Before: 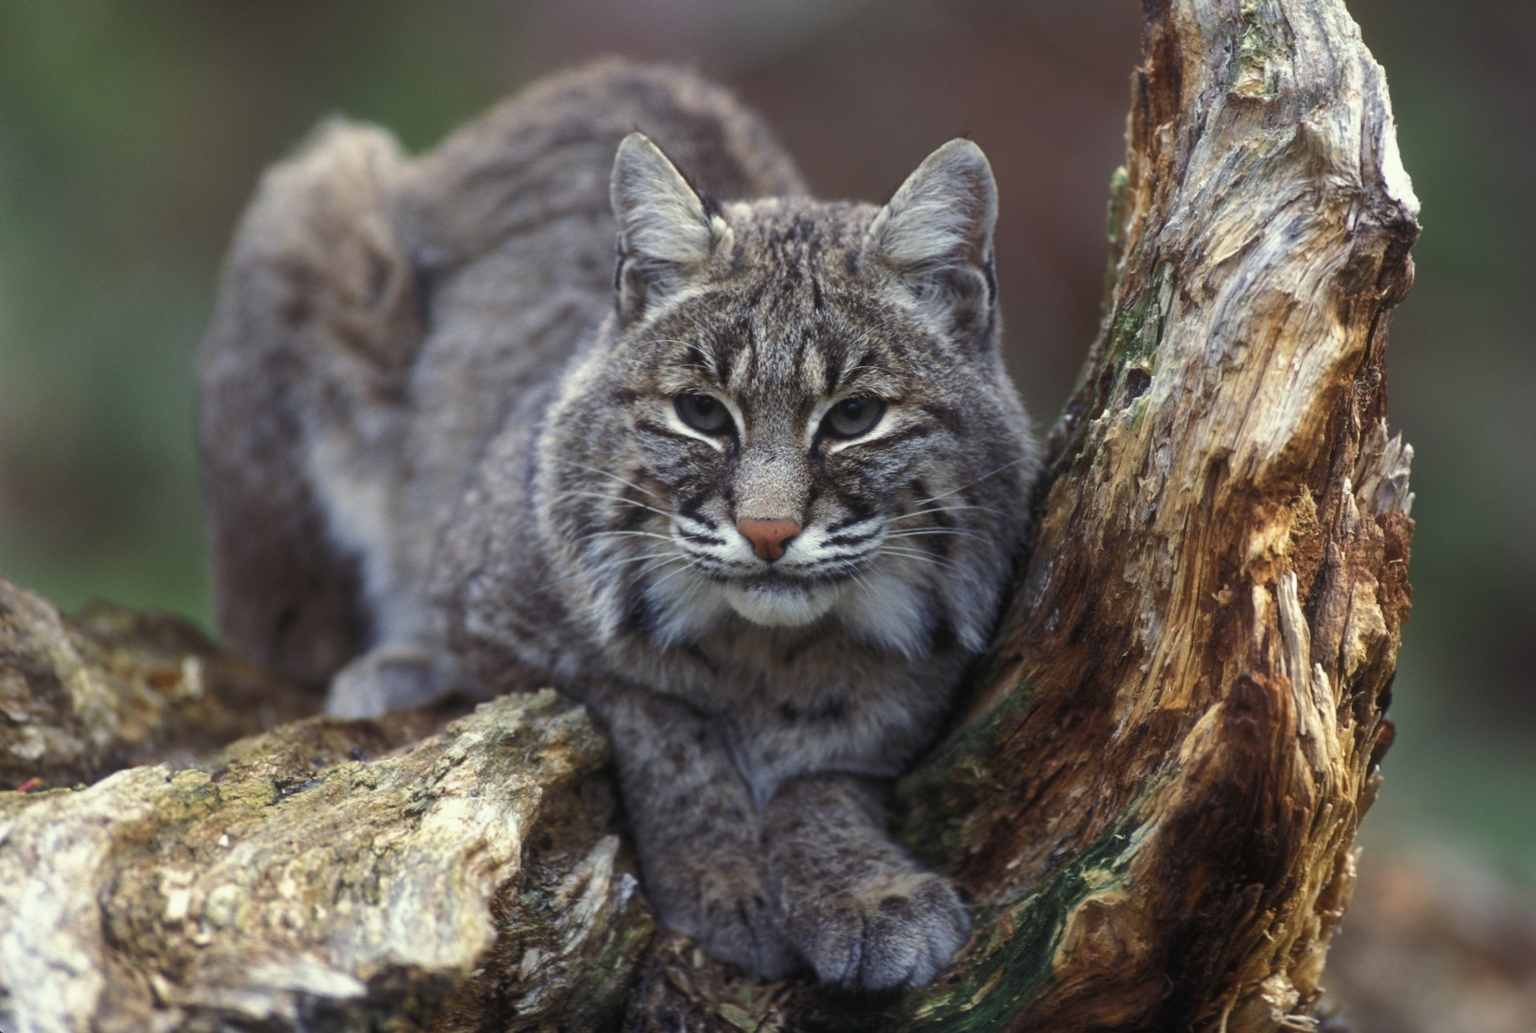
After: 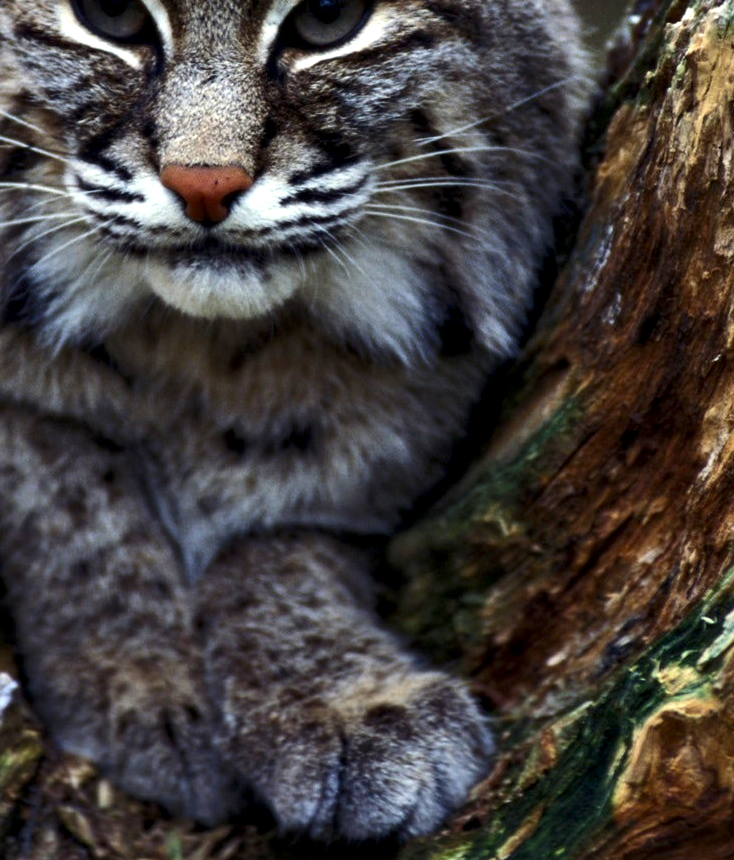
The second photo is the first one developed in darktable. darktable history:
local contrast: highlights 104%, shadows 103%, detail 119%, midtone range 0.2
contrast equalizer: octaves 7, y [[0.6 ×6], [0.55 ×6], [0 ×6], [0 ×6], [0 ×6]]
crop: left 40.724%, top 39.091%, right 25.876%, bottom 2.75%
contrast brightness saturation: contrast 0.161, saturation 0.314
